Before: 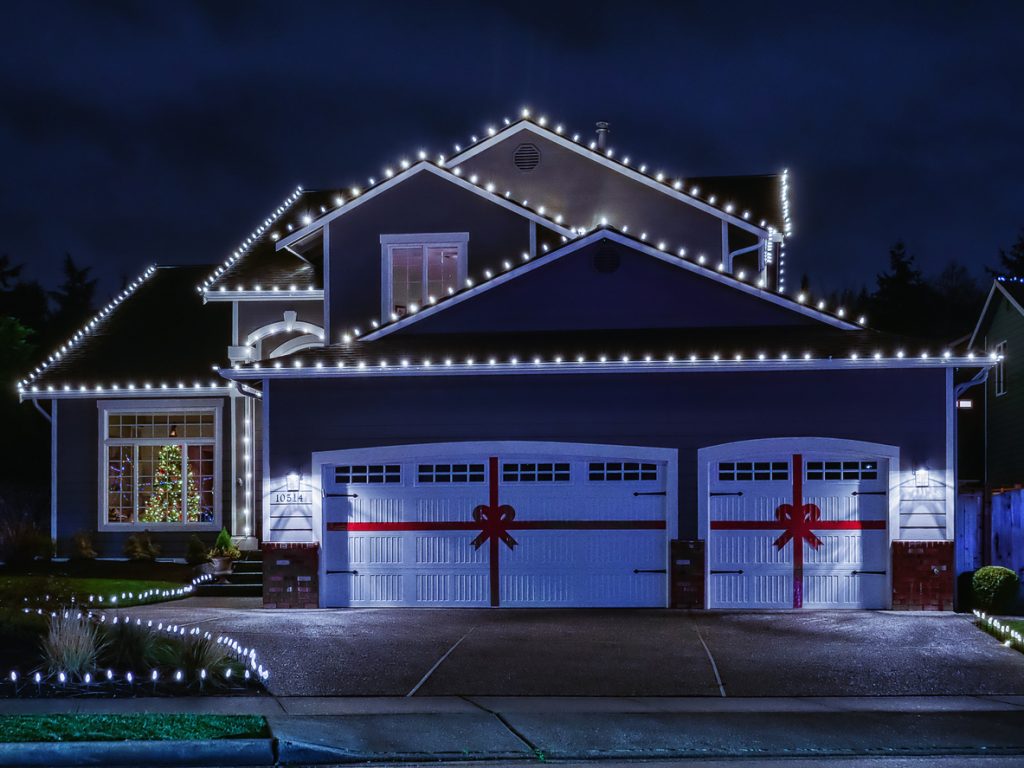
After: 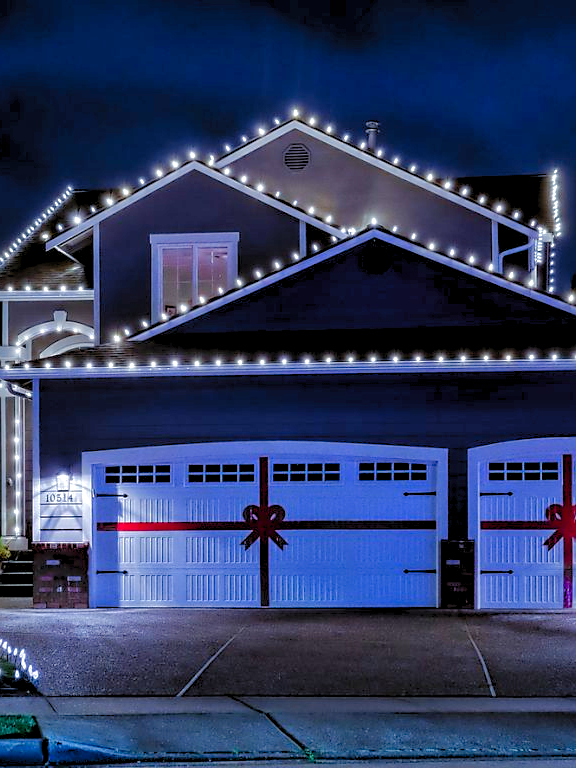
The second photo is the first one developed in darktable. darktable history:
crop and rotate: left 22.516%, right 21.234%
sharpen: radius 1.559, amount 0.373, threshold 1.271
exposure: black level correction 0.001, compensate highlight preservation false
levels: levels [0.036, 0.364, 0.827]
base curve: curves: ch0 [(0, 0) (0.826, 0.587) (1, 1)]
